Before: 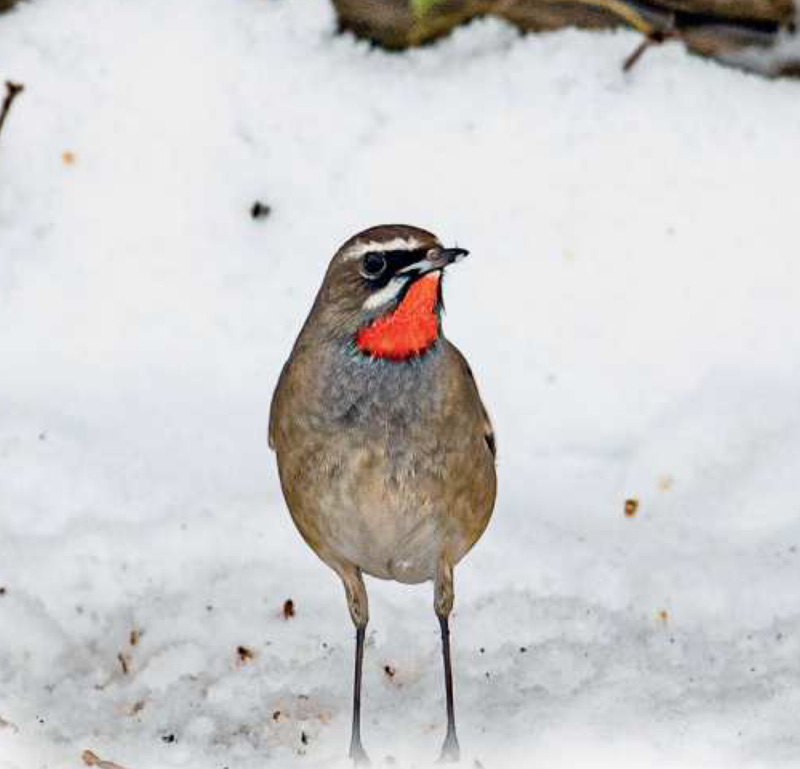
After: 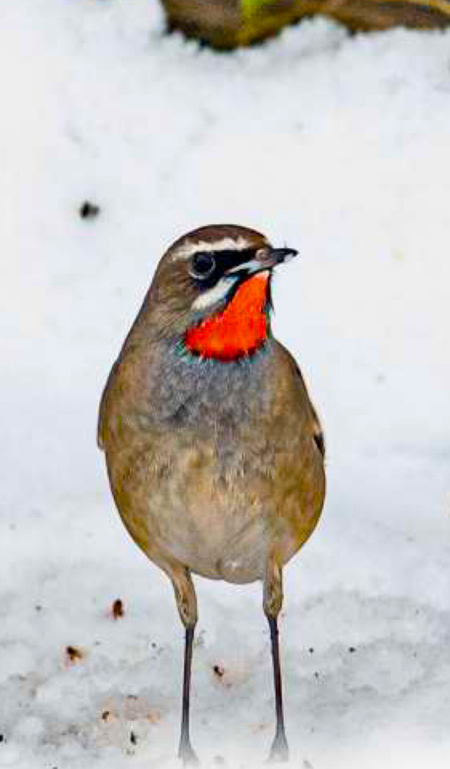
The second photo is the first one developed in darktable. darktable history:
crop: left 21.496%, right 22.254%
color balance rgb: linear chroma grading › global chroma 15%, perceptual saturation grading › global saturation 30%
